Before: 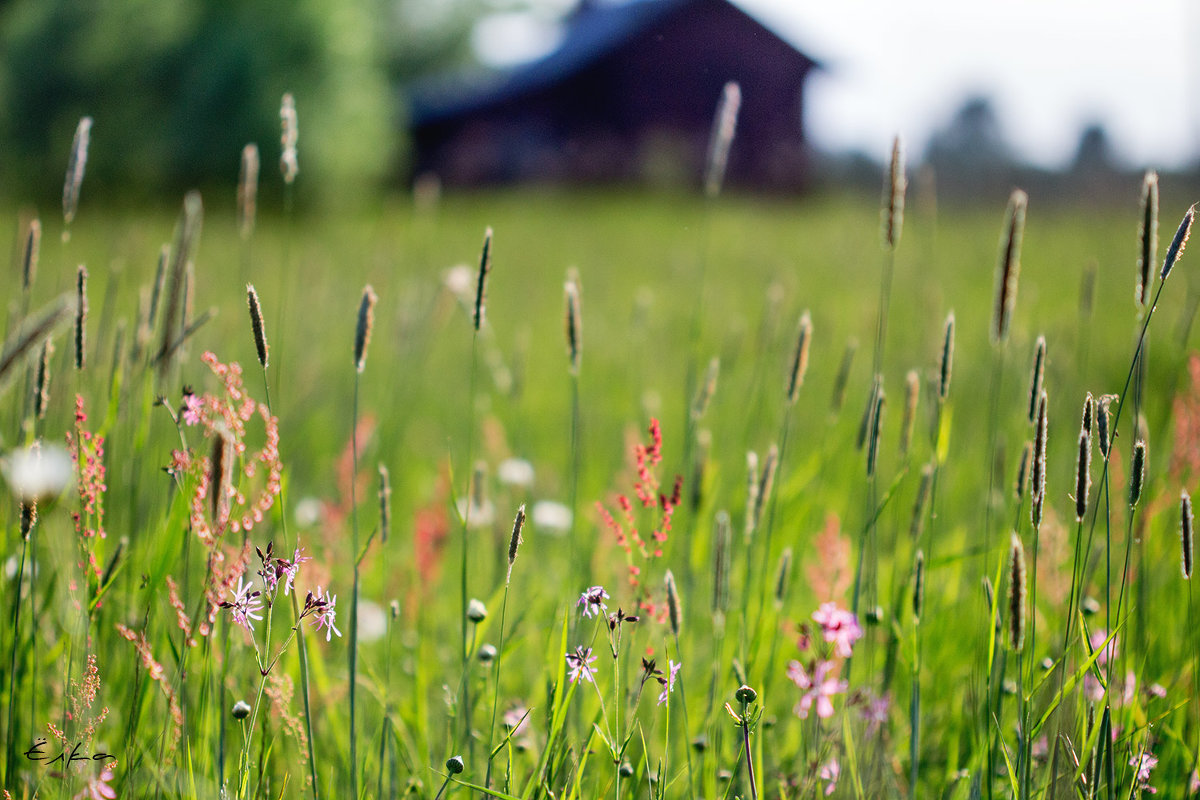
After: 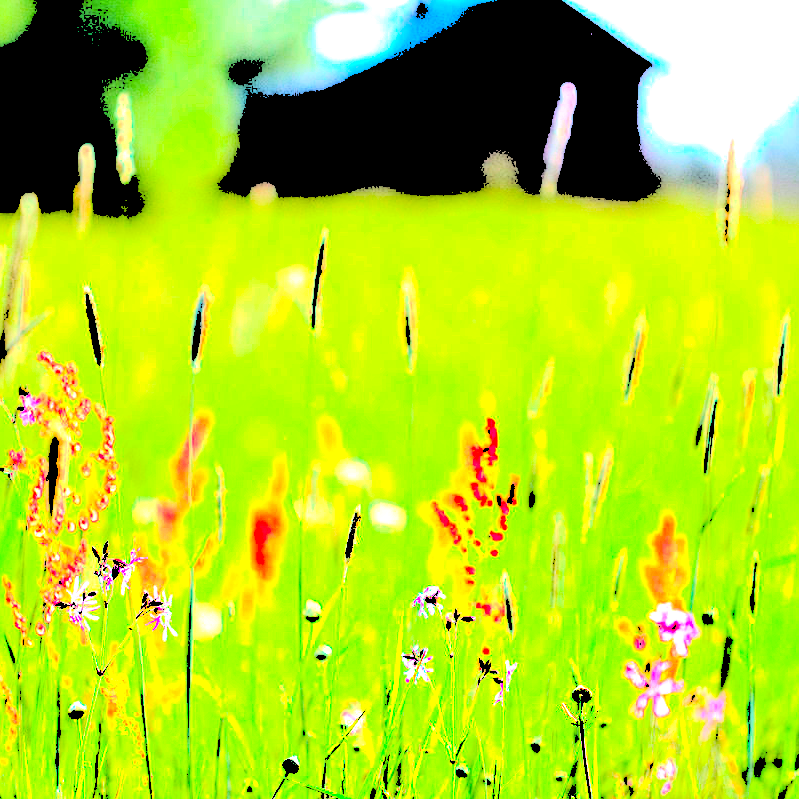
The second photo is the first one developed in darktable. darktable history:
levels: levels [0.246, 0.256, 0.506]
exposure: black level correction -0.001, exposure 0.08 EV, compensate highlight preservation false
crop and rotate: left 13.67%, right 19.687%
base curve: curves: ch0 [(0, 0) (0.564, 0.291) (0.802, 0.731) (1, 1)], preserve colors none
color balance rgb: highlights gain › luminance 6.289%, highlights gain › chroma 1.244%, highlights gain › hue 89.87°, perceptual saturation grading › global saturation 29.912%, perceptual brilliance grading › global brilliance 9.178%, perceptual brilliance grading › shadows 14.44%, global vibrance 30.452%
